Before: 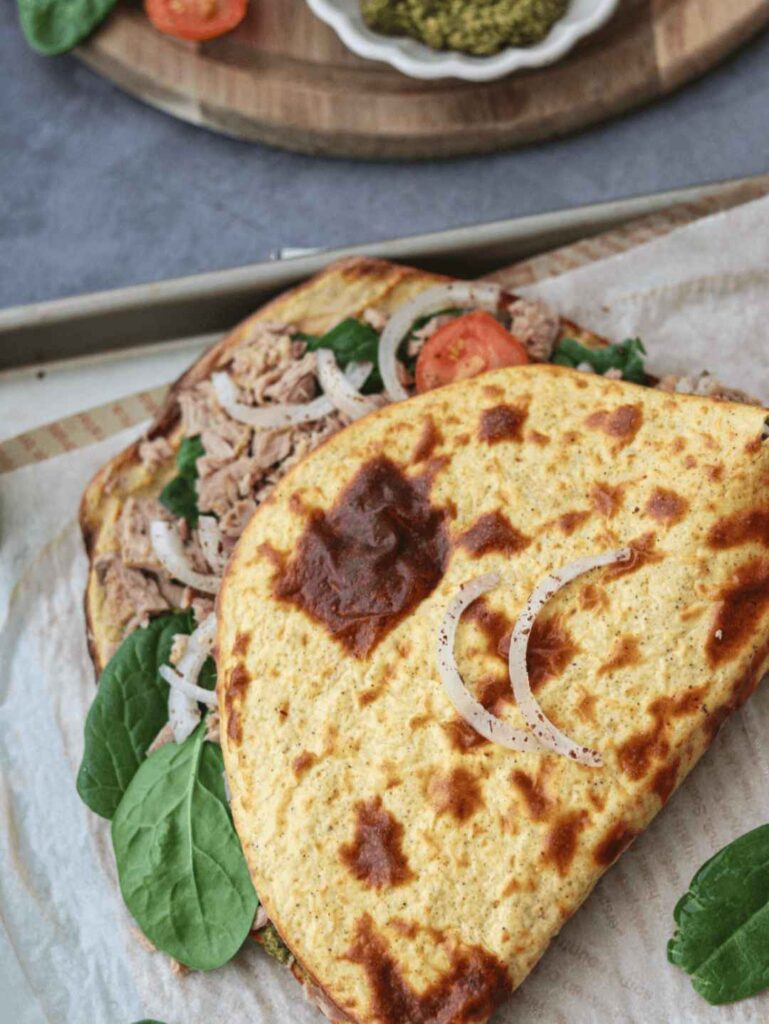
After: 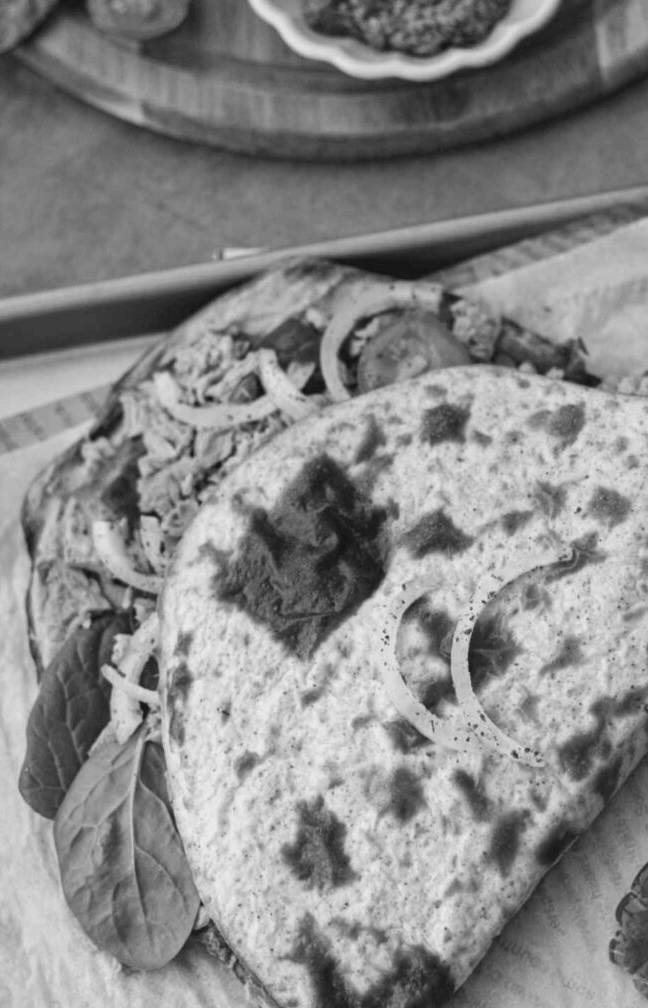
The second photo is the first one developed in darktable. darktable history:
monochrome: on, module defaults
color balance rgb: perceptual saturation grading › global saturation 8.89%, saturation formula JzAzBz (2021)
crop: left 7.598%, right 7.873%
